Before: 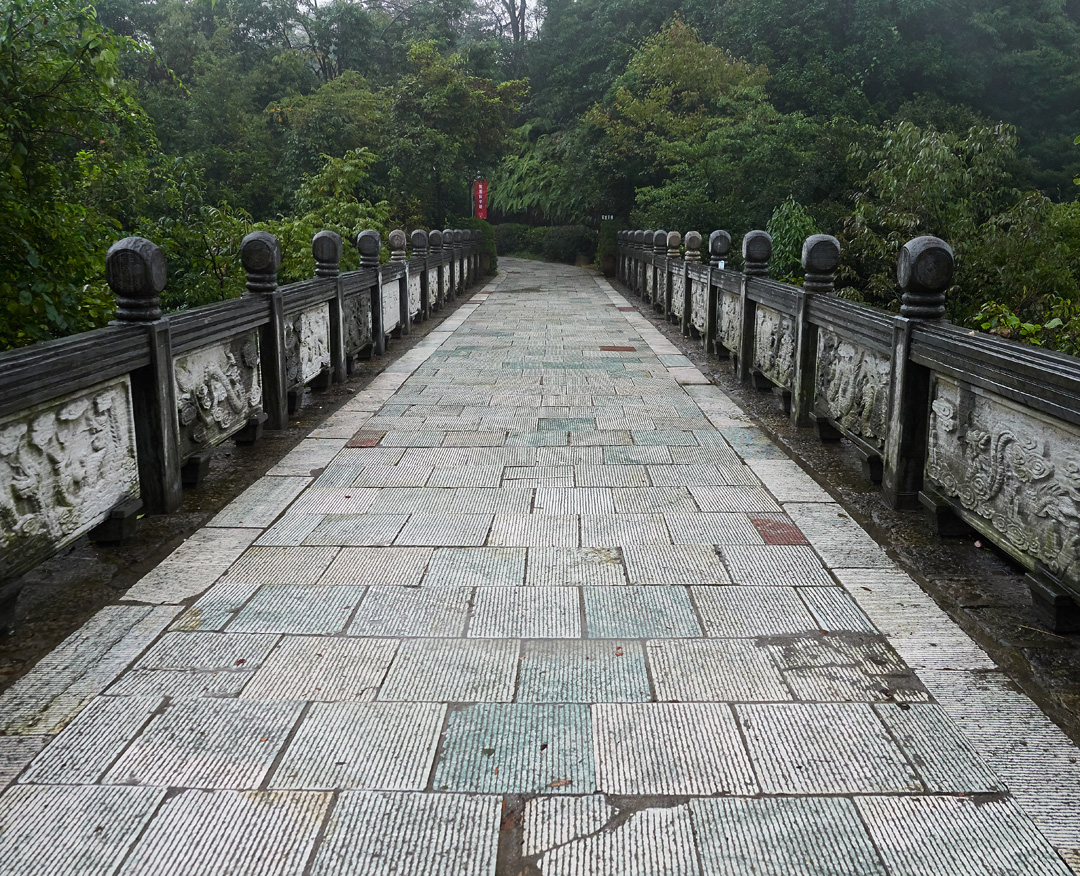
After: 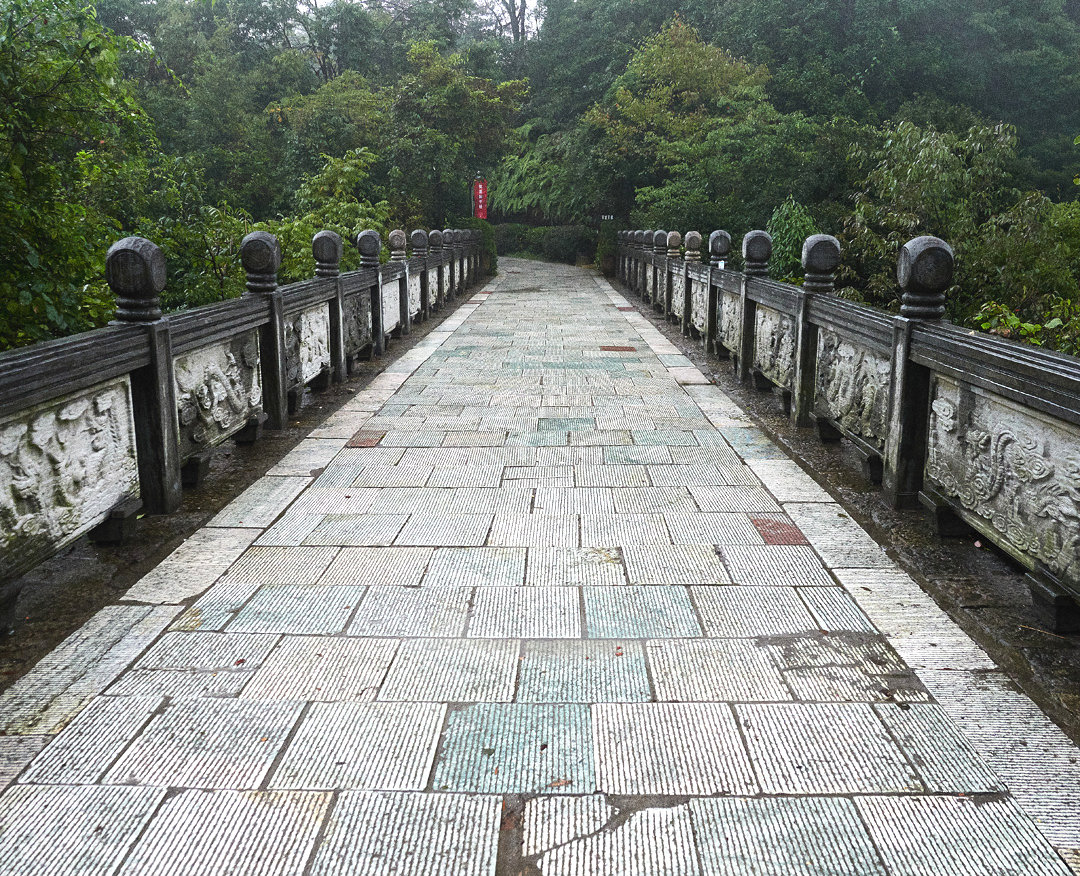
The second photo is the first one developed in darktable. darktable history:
grain: coarseness 0.09 ISO, strength 40%
exposure: black level correction -0.002, exposure 0.54 EV, compensate highlight preservation false
